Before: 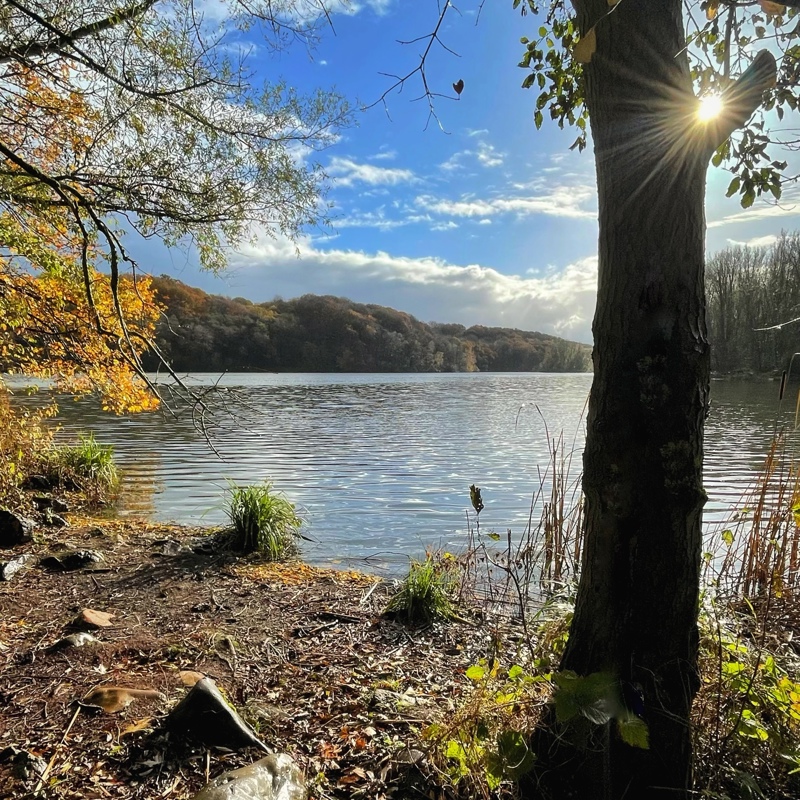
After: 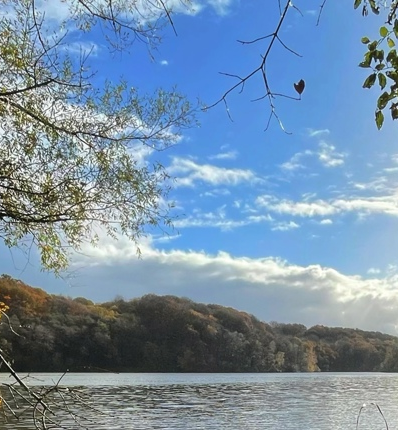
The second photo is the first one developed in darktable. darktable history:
crop: left 19.886%, right 30.307%, bottom 46.184%
